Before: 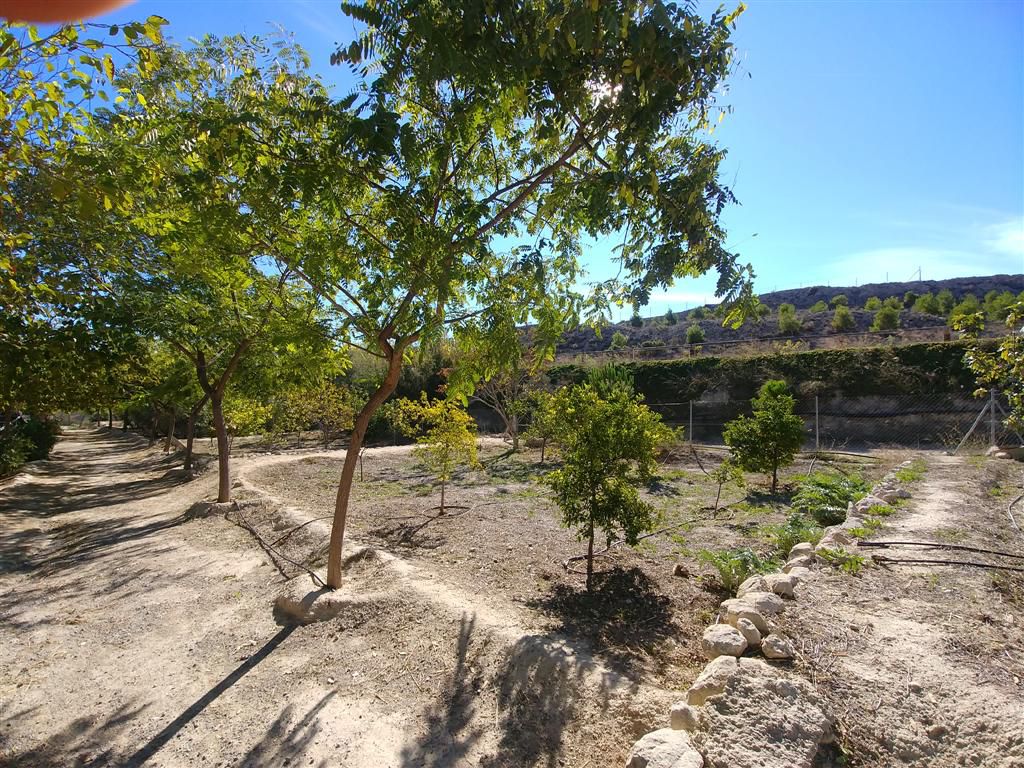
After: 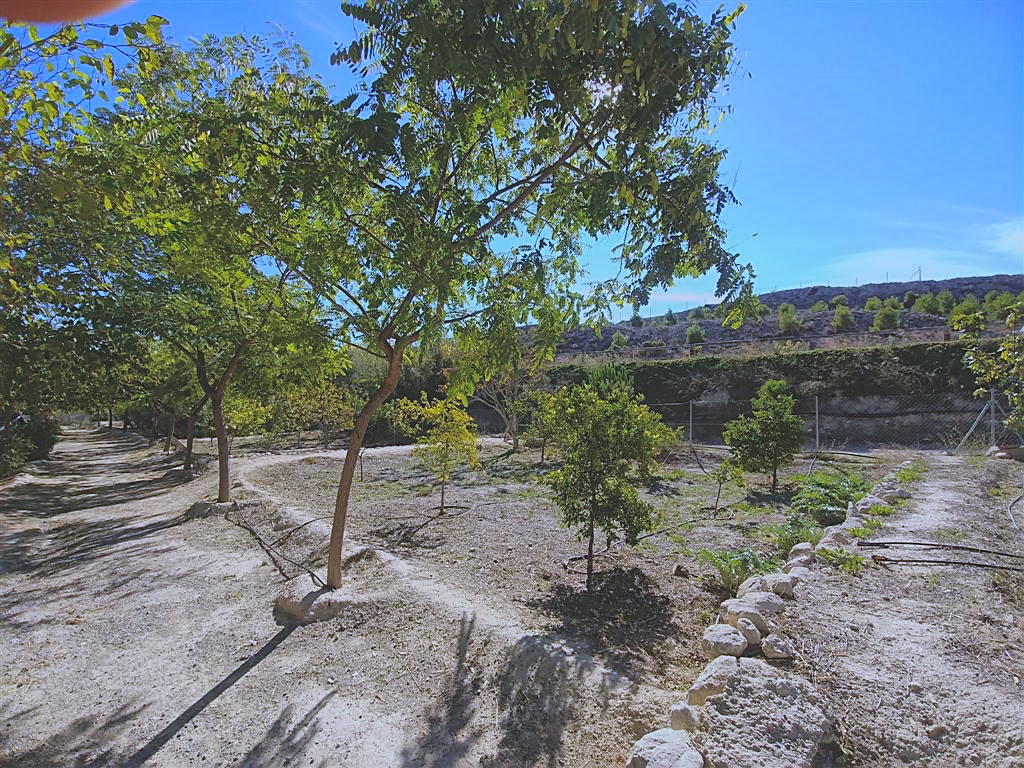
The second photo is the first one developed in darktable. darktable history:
sharpen: on, module defaults
exposure: black level correction -0.023, exposure -0.039 EV, compensate highlight preservation false
white balance: red 0.948, green 1.02, blue 1.176
global tonemap: drago (1, 100), detail 1
